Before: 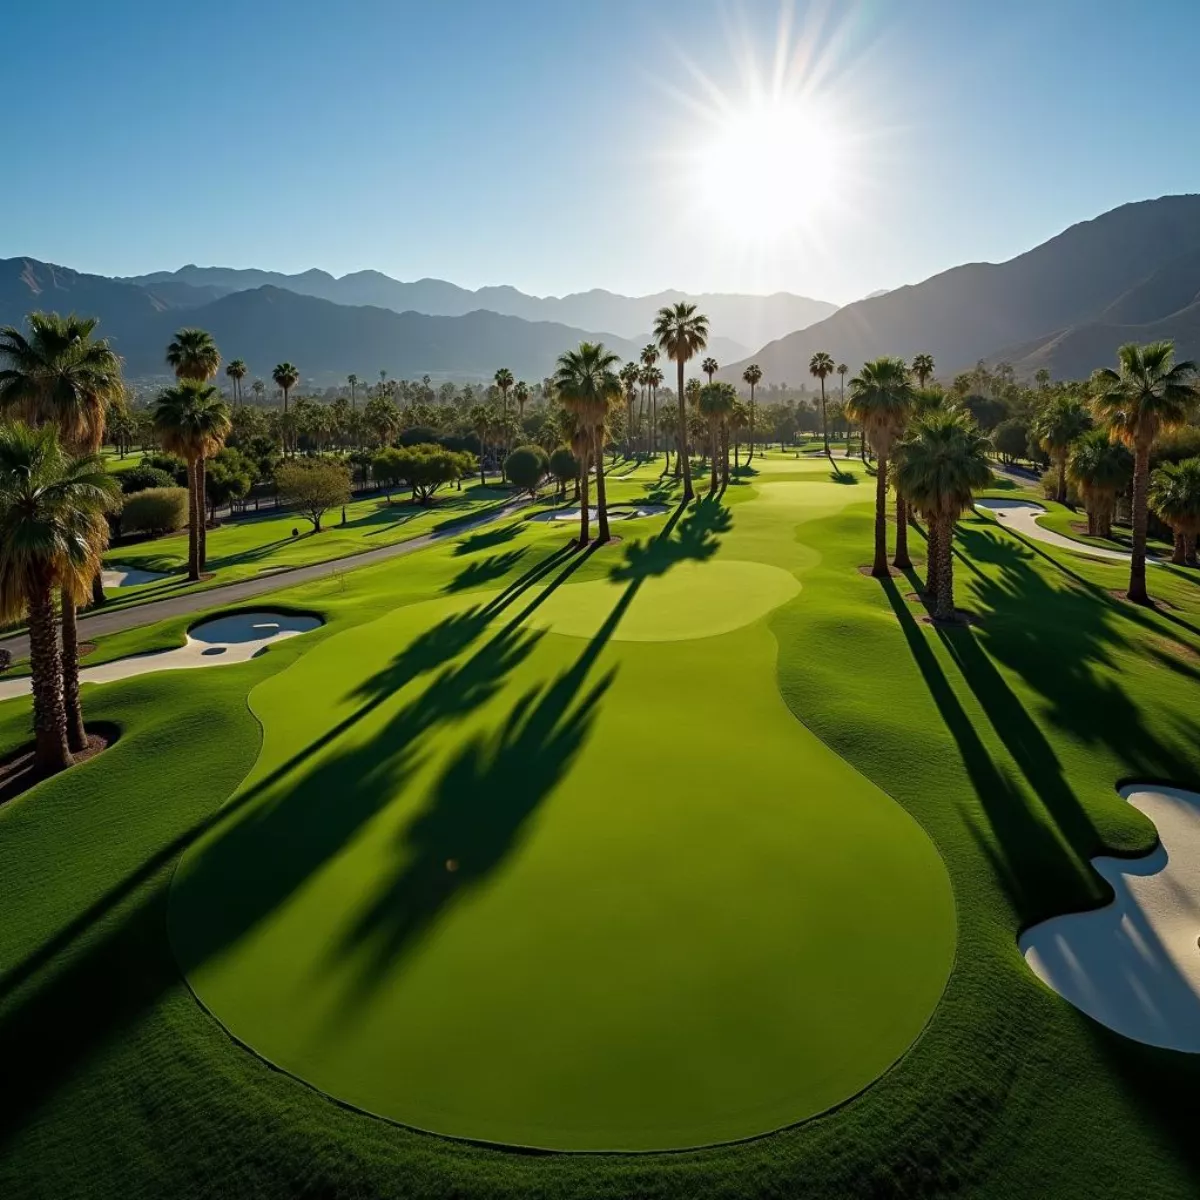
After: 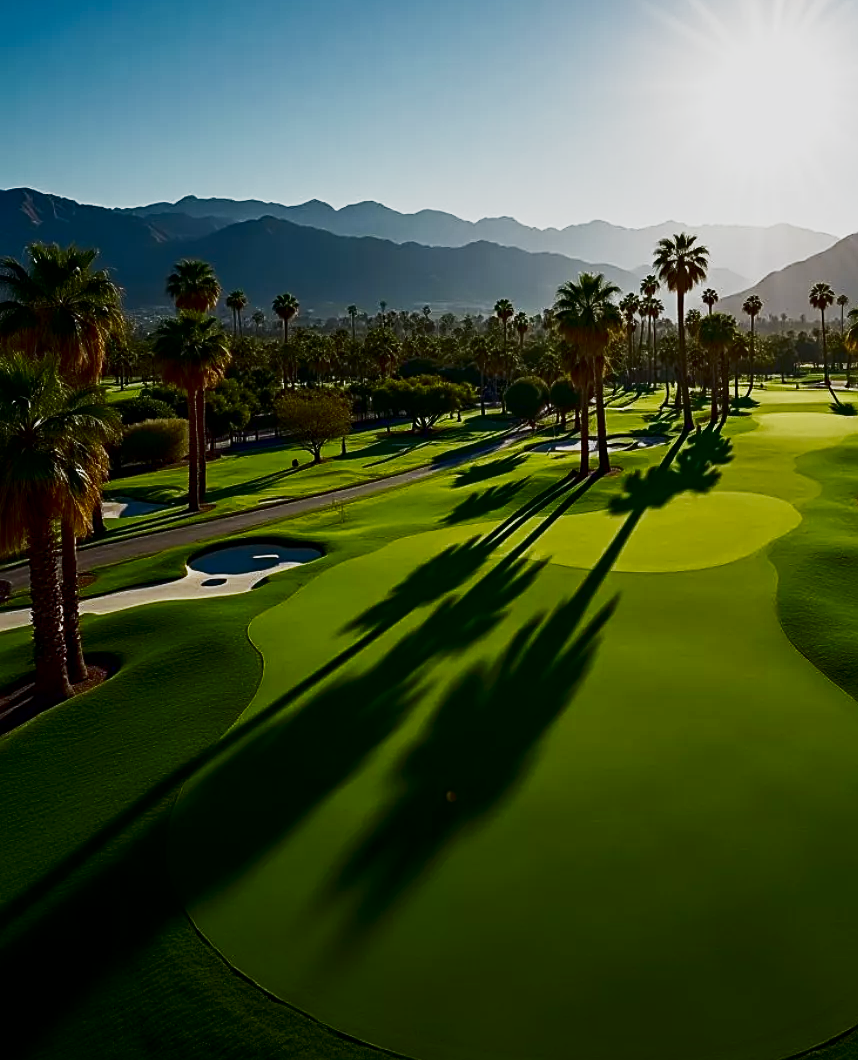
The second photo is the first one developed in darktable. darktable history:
sharpen: on, module defaults
base curve: curves: ch0 [(0, 0) (0.088, 0.125) (0.176, 0.251) (0.354, 0.501) (0.613, 0.749) (1, 0.877)], preserve colors none
crop: top 5.805%, right 27.86%, bottom 5.599%
contrast brightness saturation: brightness -0.516
